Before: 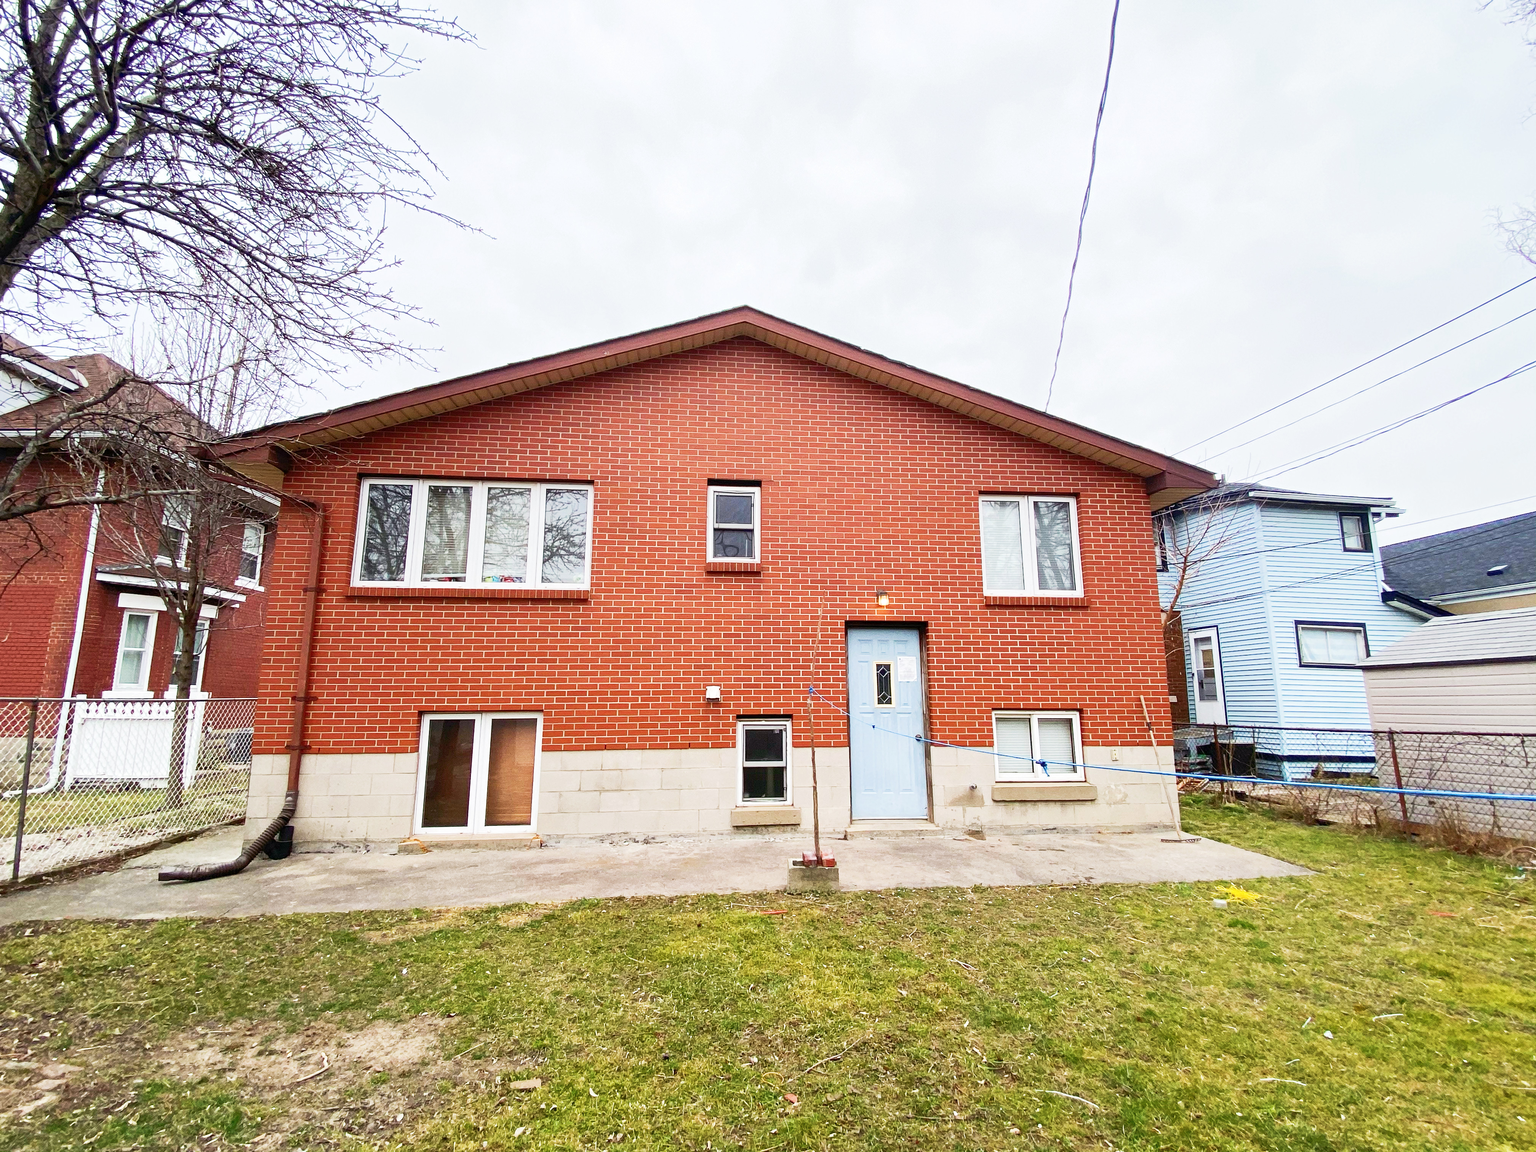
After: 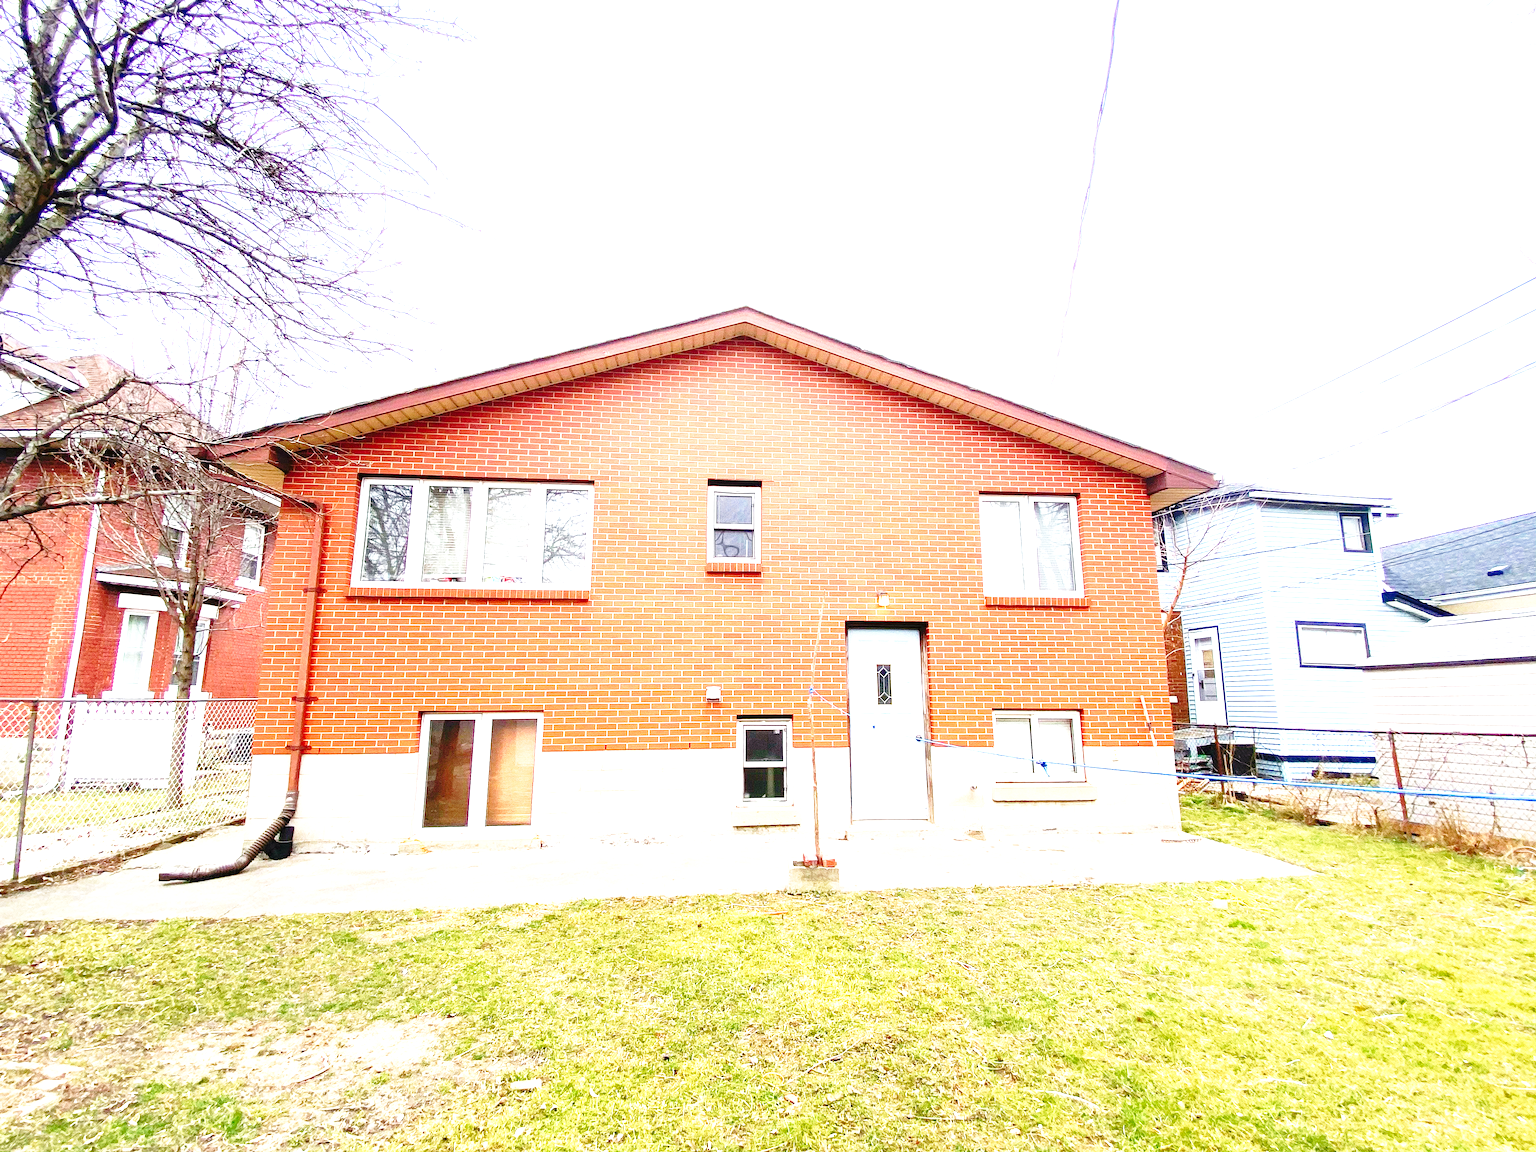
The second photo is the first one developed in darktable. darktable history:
exposure: black level correction 0, exposure 1.2 EV, compensate exposure bias true, compensate highlight preservation false
base curve: curves: ch0 [(0, 0) (0.028, 0.03) (0.121, 0.232) (0.46, 0.748) (0.859, 0.968) (1, 1)], preserve colors none
